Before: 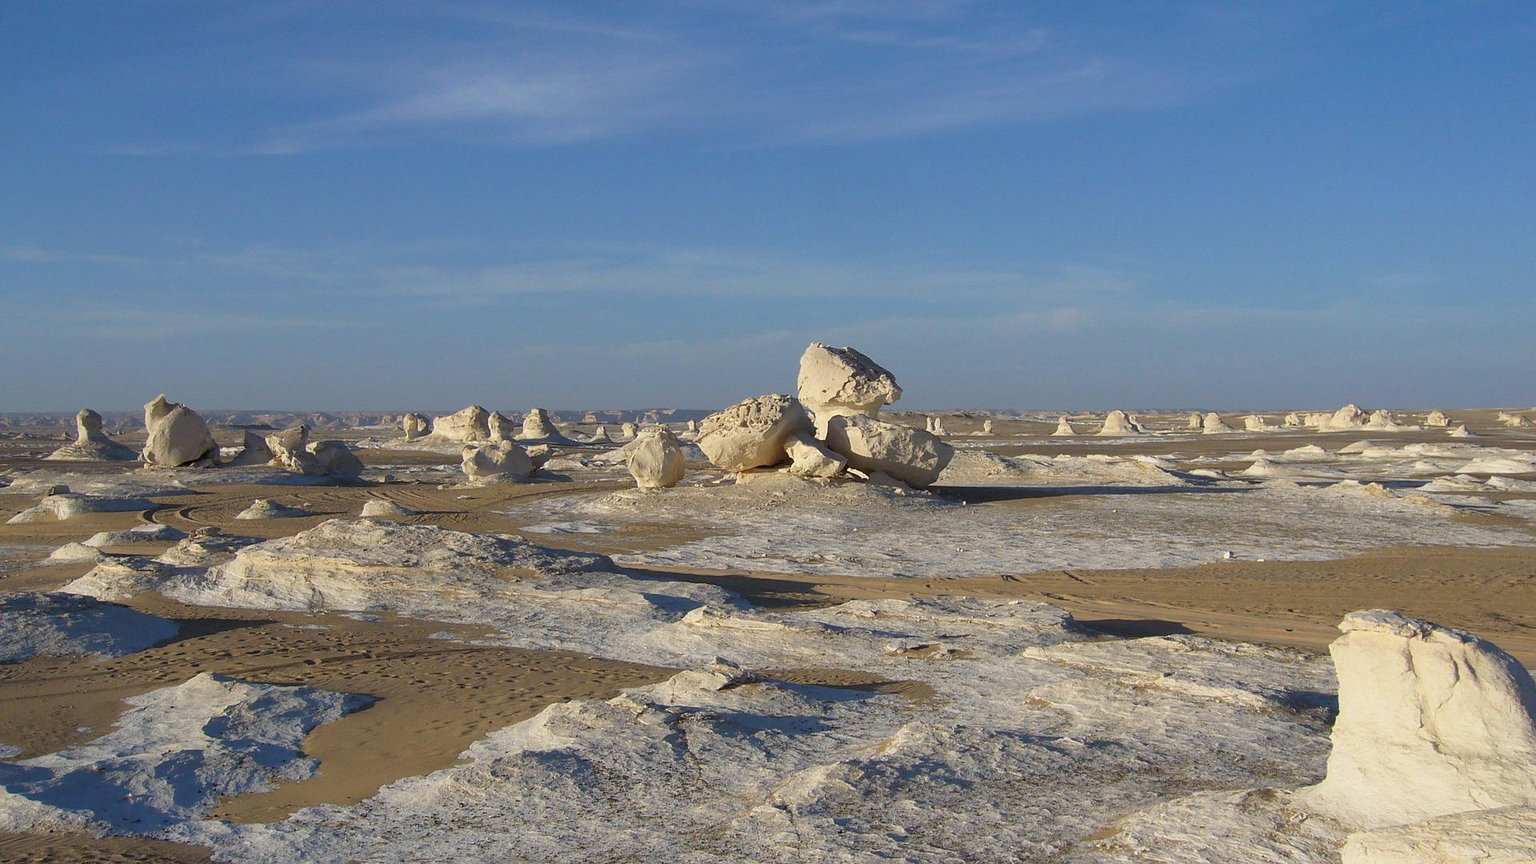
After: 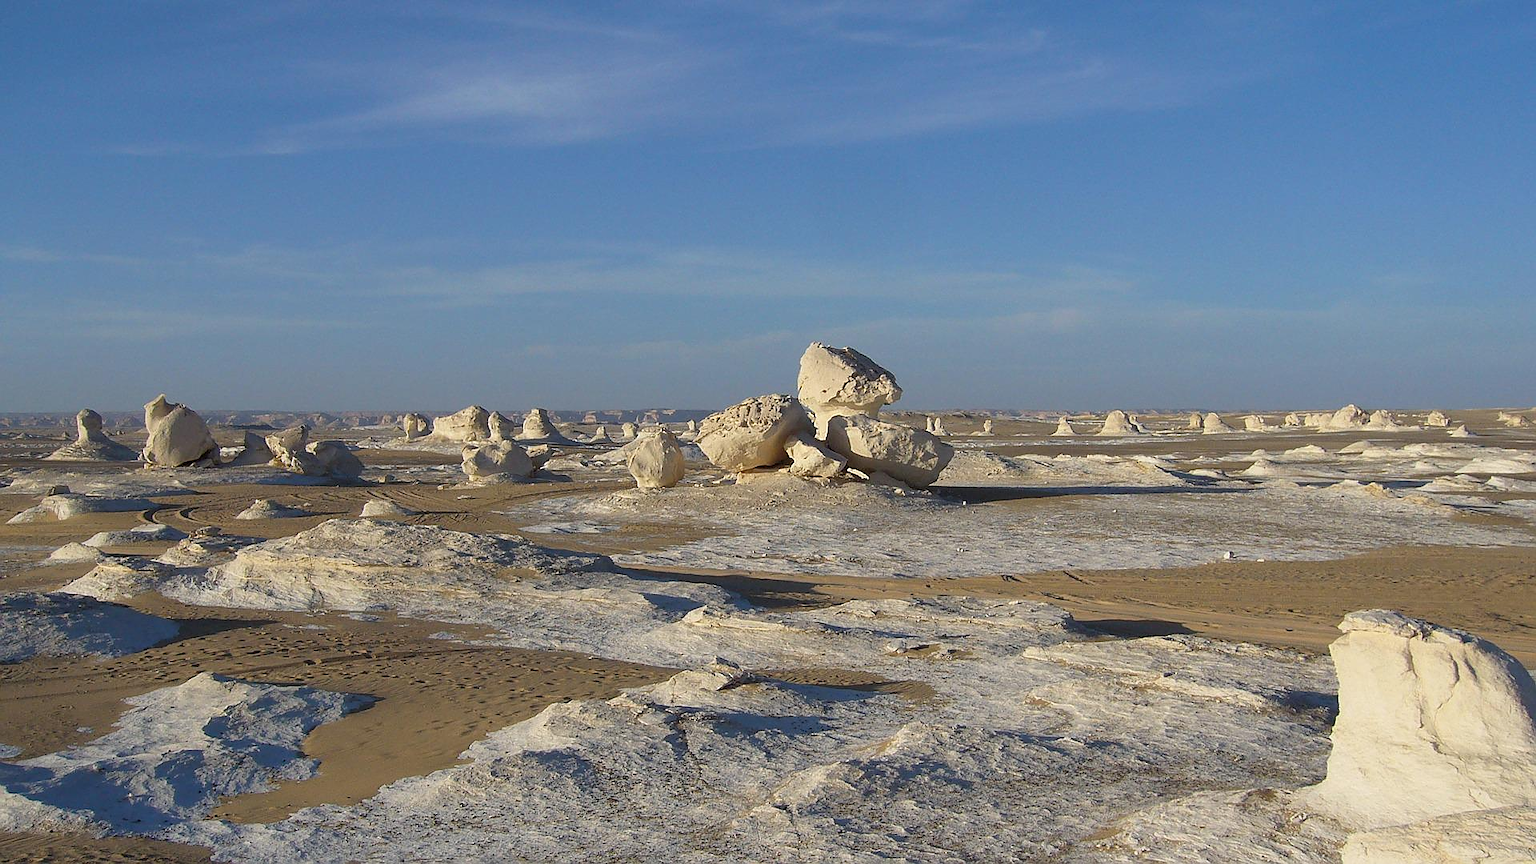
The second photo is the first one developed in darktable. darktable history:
sharpen: radius 0.975, amount 0.608
